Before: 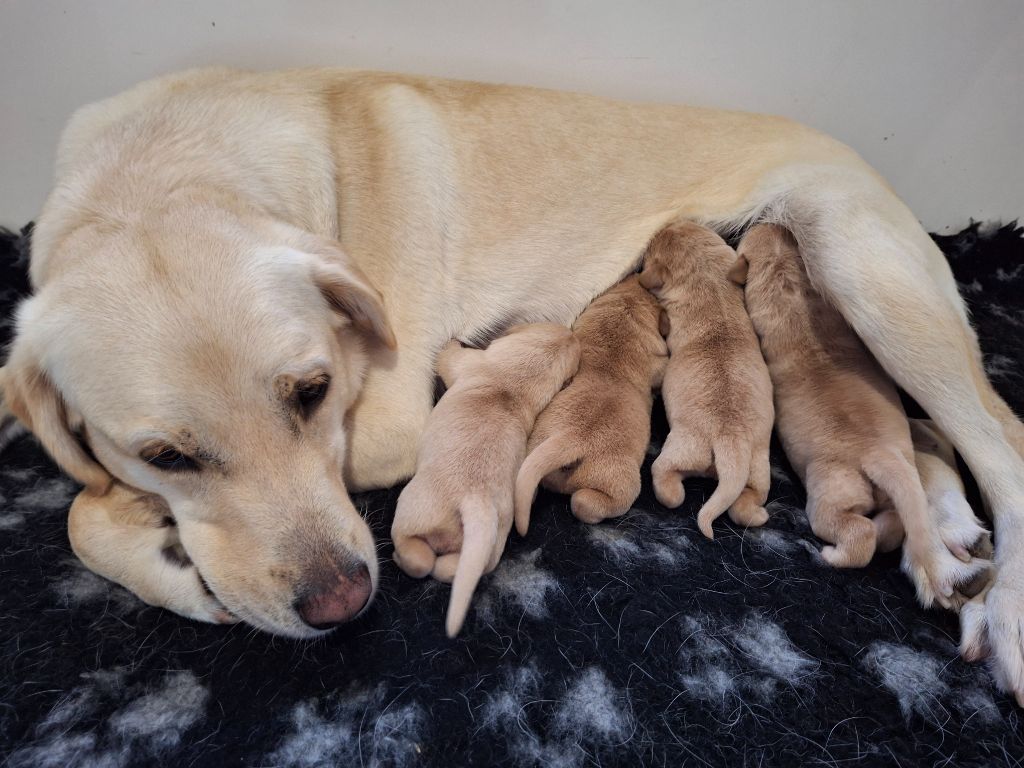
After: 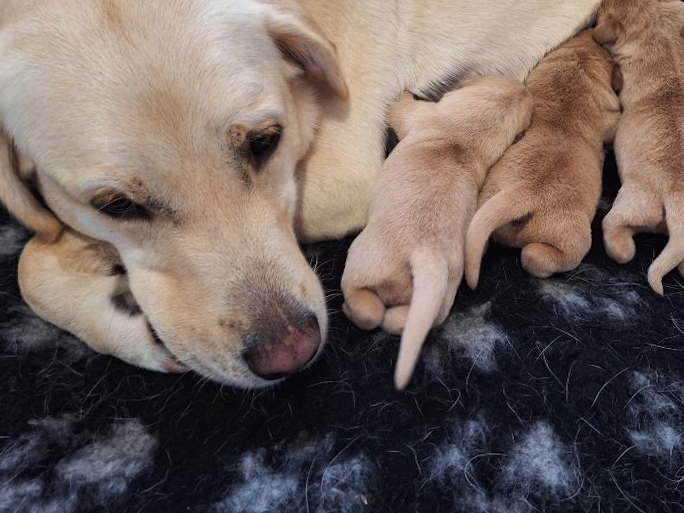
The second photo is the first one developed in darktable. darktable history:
crop and rotate: angle -0.82°, left 3.85%, top 31.828%, right 27.992%
tone curve: curves: ch0 [(0, 0) (0.003, 0.014) (0.011, 0.019) (0.025, 0.029) (0.044, 0.047) (0.069, 0.071) (0.1, 0.101) (0.136, 0.131) (0.177, 0.166) (0.224, 0.212) (0.277, 0.263) (0.335, 0.32) (0.399, 0.387) (0.468, 0.459) (0.543, 0.541) (0.623, 0.626) (0.709, 0.717) (0.801, 0.813) (0.898, 0.909) (1, 1)], preserve colors none
